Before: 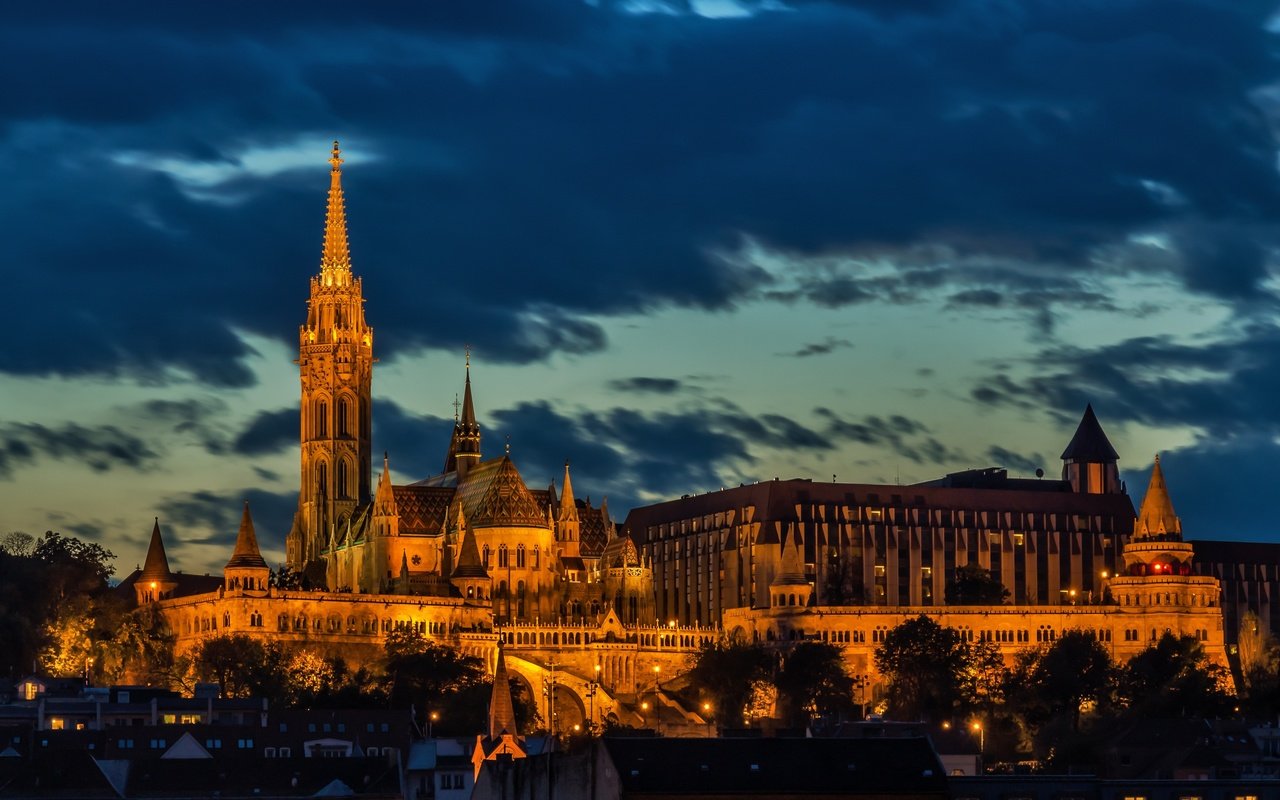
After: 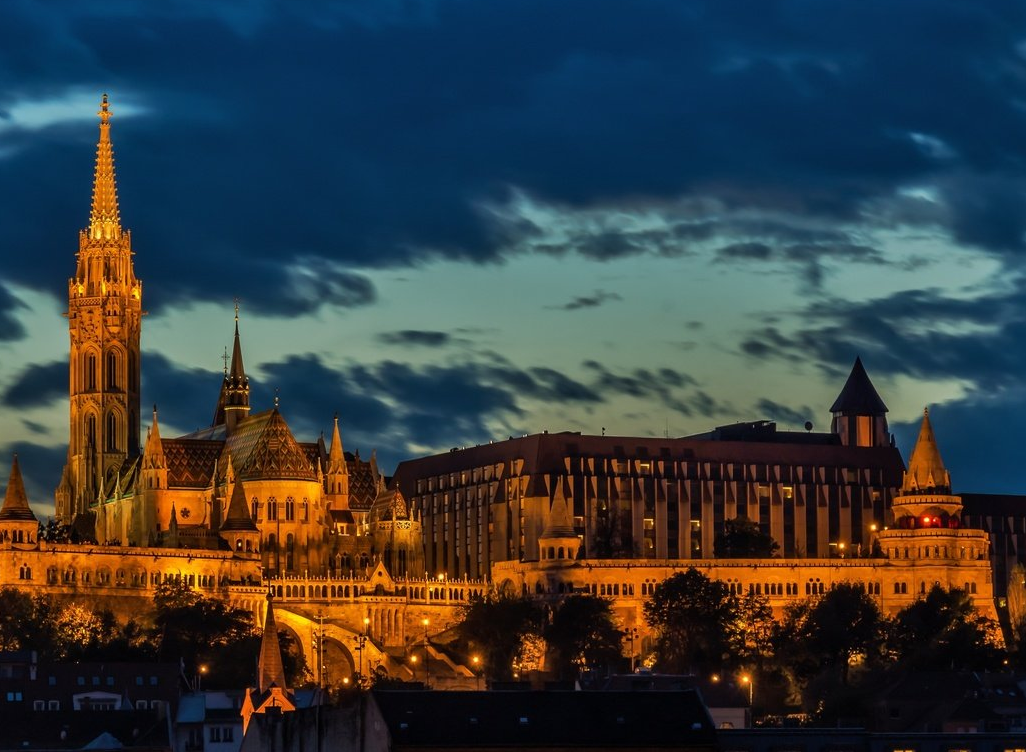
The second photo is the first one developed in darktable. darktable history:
crop and rotate: left 18.104%, top 5.901%, right 1.689%
